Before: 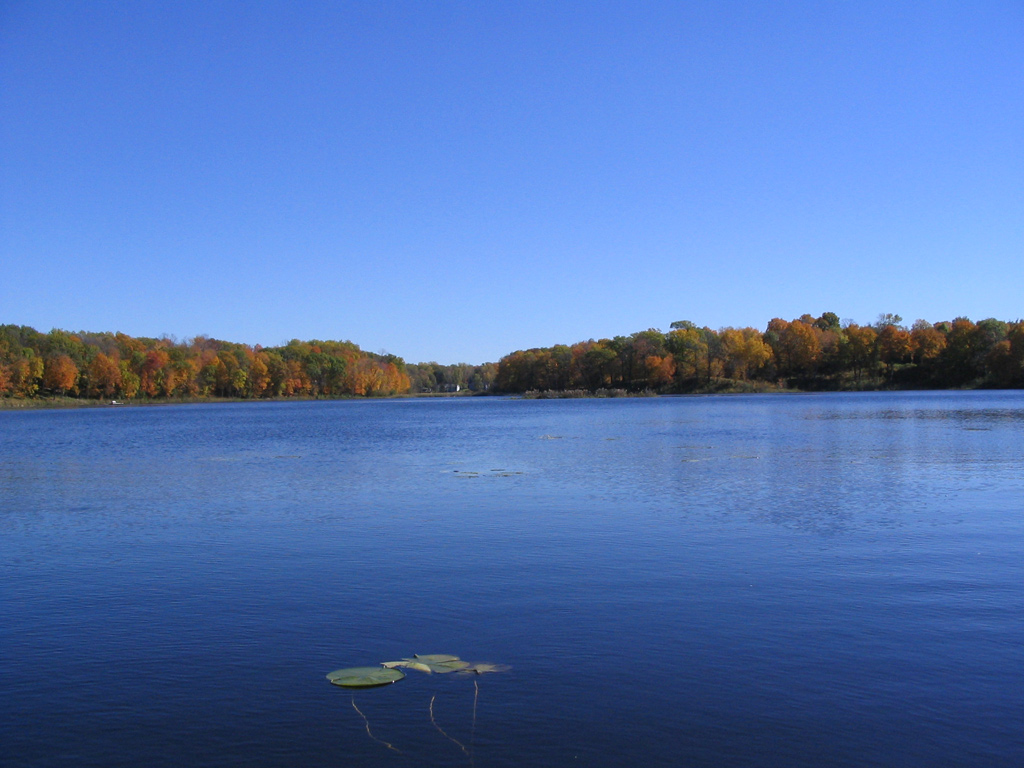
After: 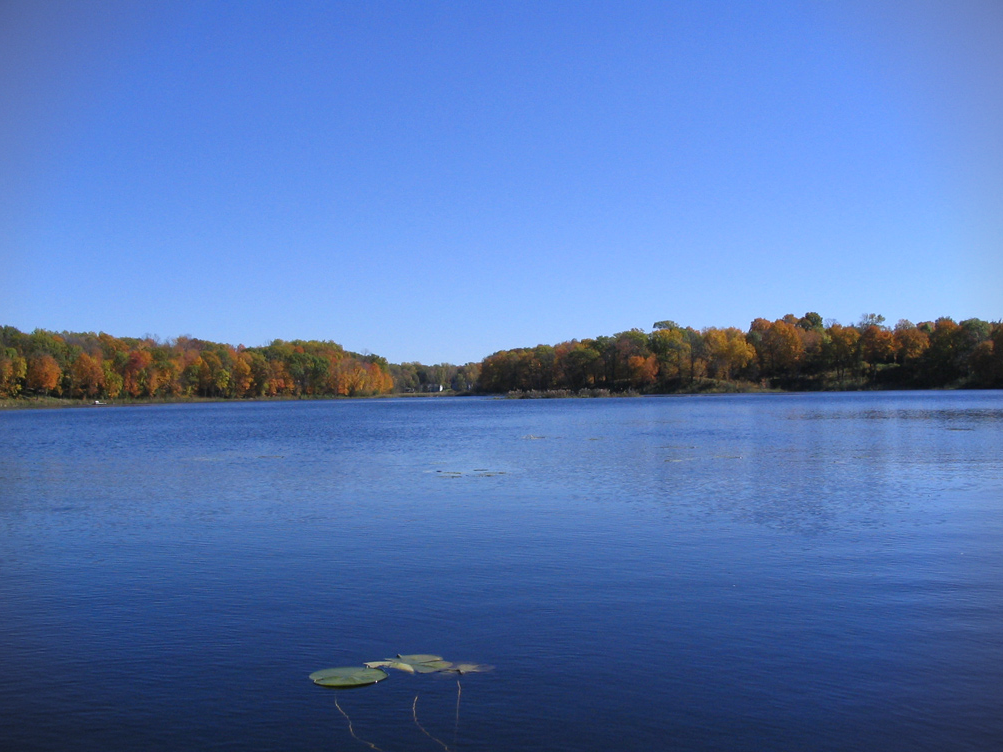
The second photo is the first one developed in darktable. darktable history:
crop: left 1.743%, right 0.268%, bottom 2.011%
vignetting: fall-off start 92.6%, brightness -0.52, saturation -0.51, center (-0.012, 0)
